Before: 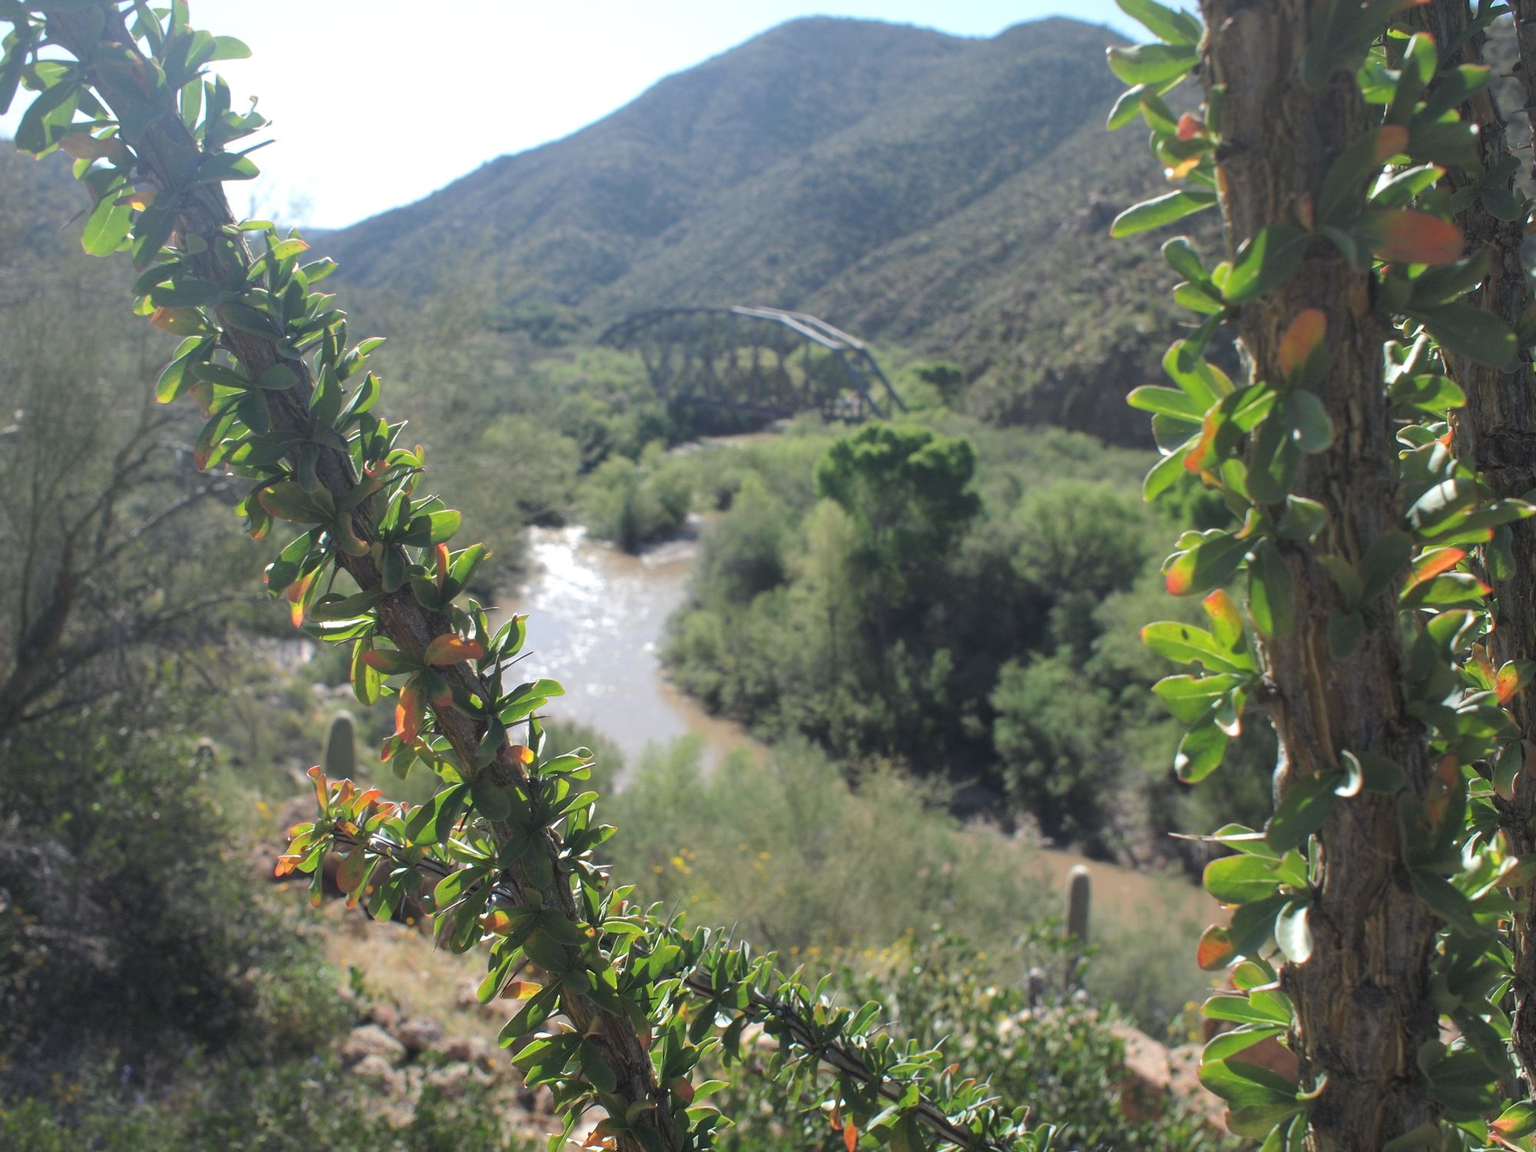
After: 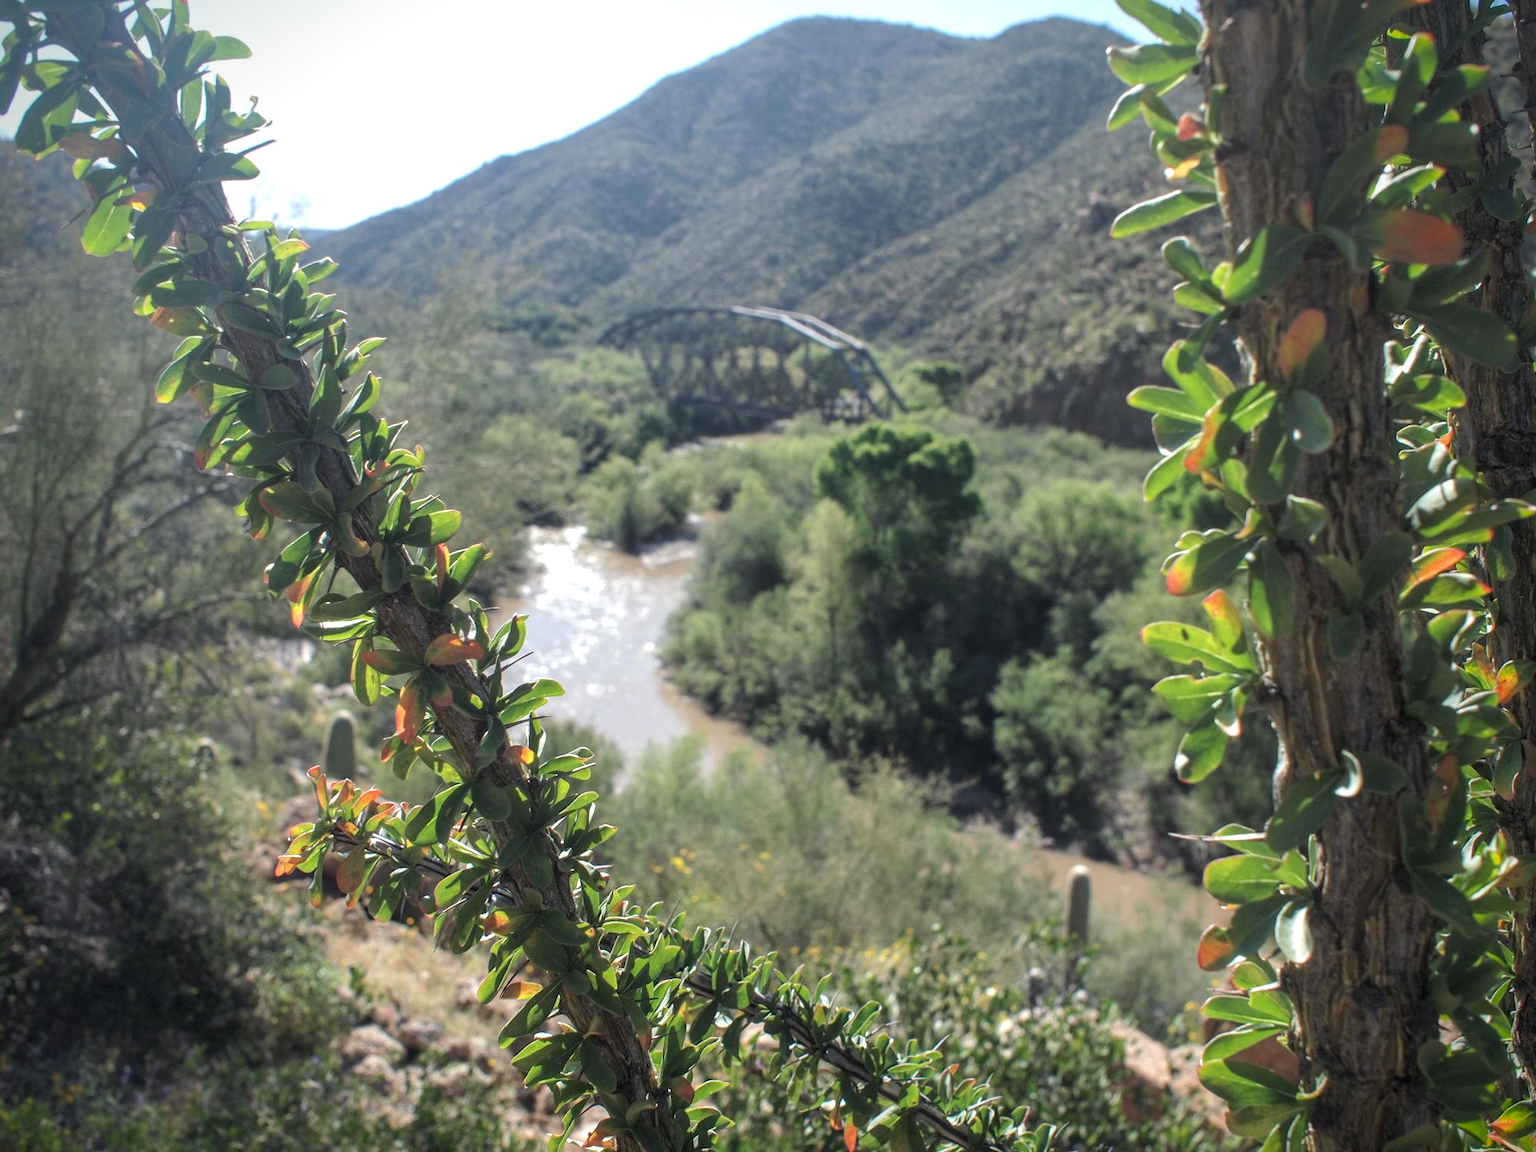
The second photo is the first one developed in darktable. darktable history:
local contrast: highlights 63%, detail 143%, midtone range 0.422
vignetting: fall-off radius 44.82%, saturation 0.381
